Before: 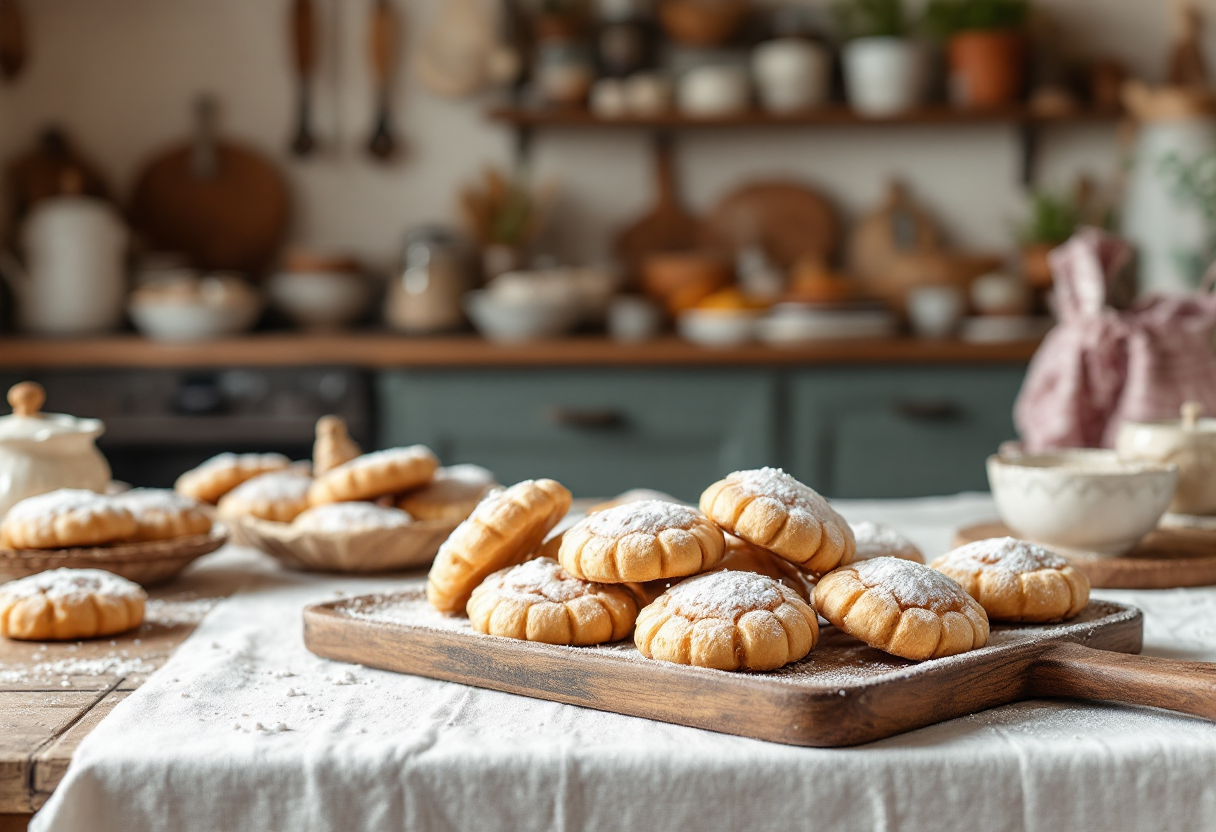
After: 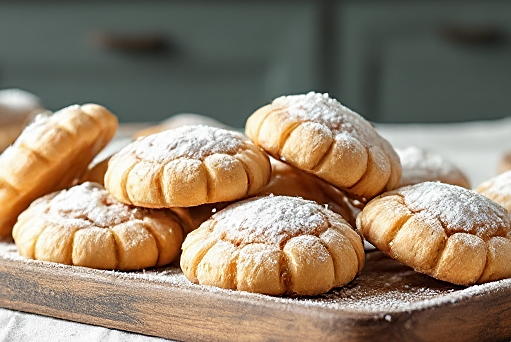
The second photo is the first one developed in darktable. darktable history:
crop: left 37.402%, top 45.166%, right 20.56%, bottom 13.666%
sharpen: on, module defaults
